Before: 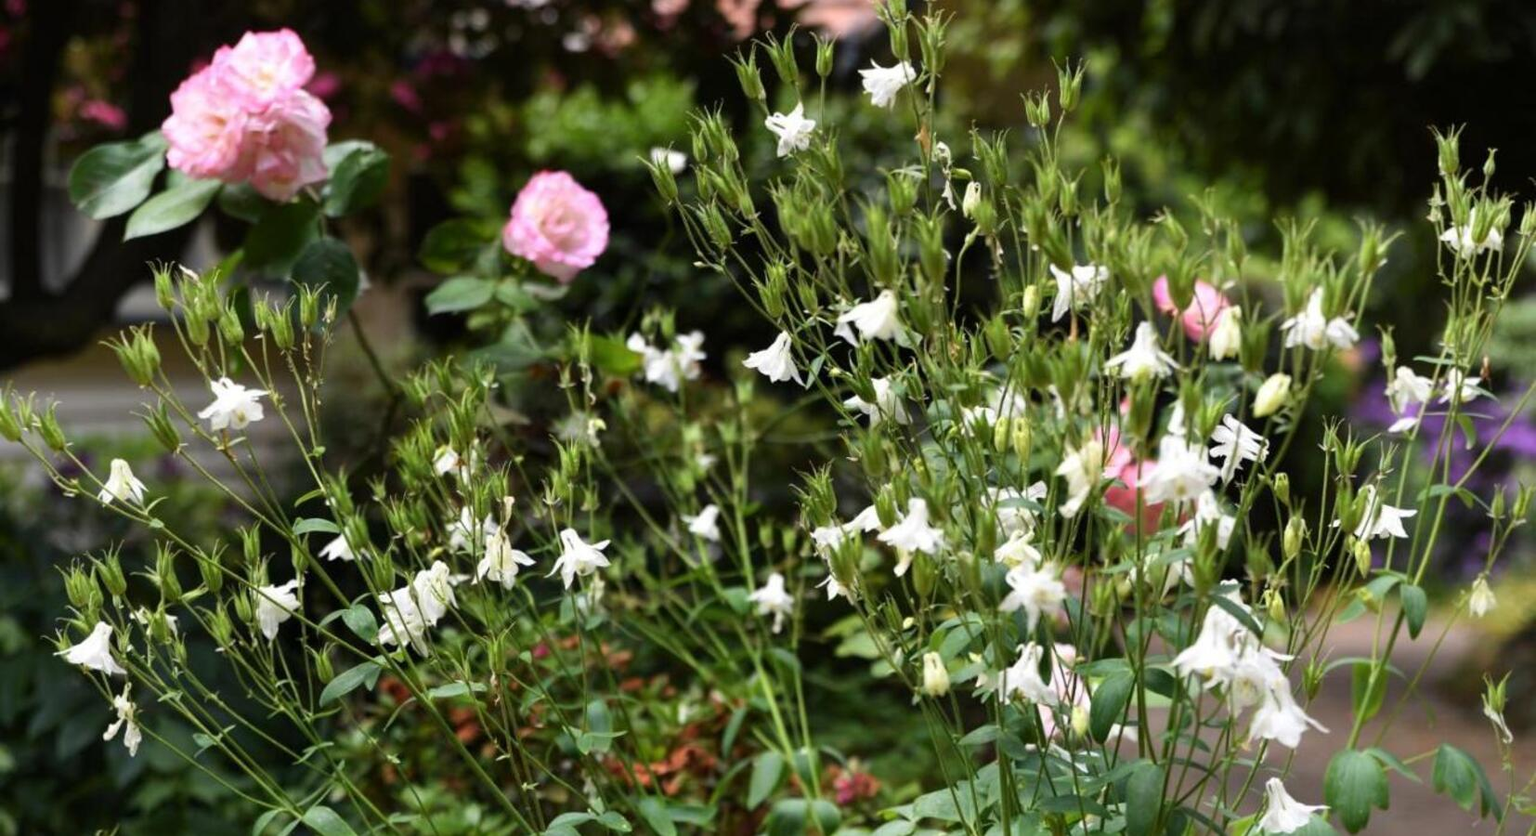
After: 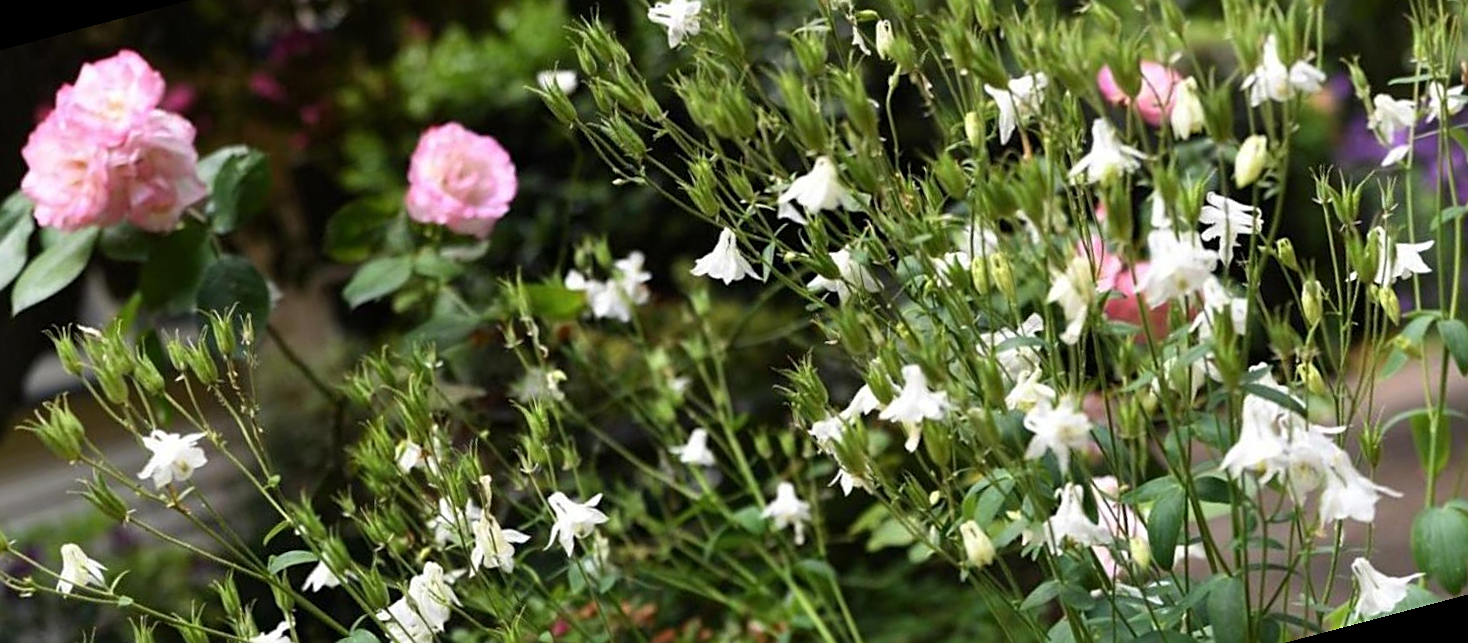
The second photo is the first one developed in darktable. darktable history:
rotate and perspective: rotation -14.8°, crop left 0.1, crop right 0.903, crop top 0.25, crop bottom 0.748
sharpen: on, module defaults
